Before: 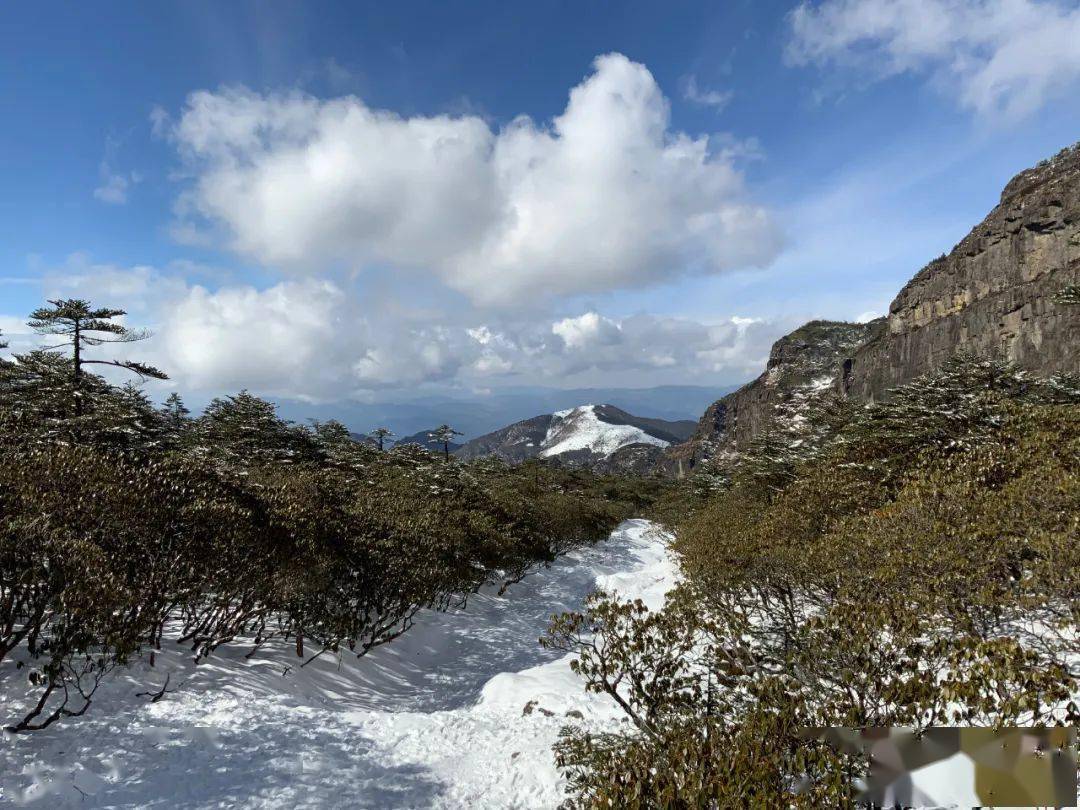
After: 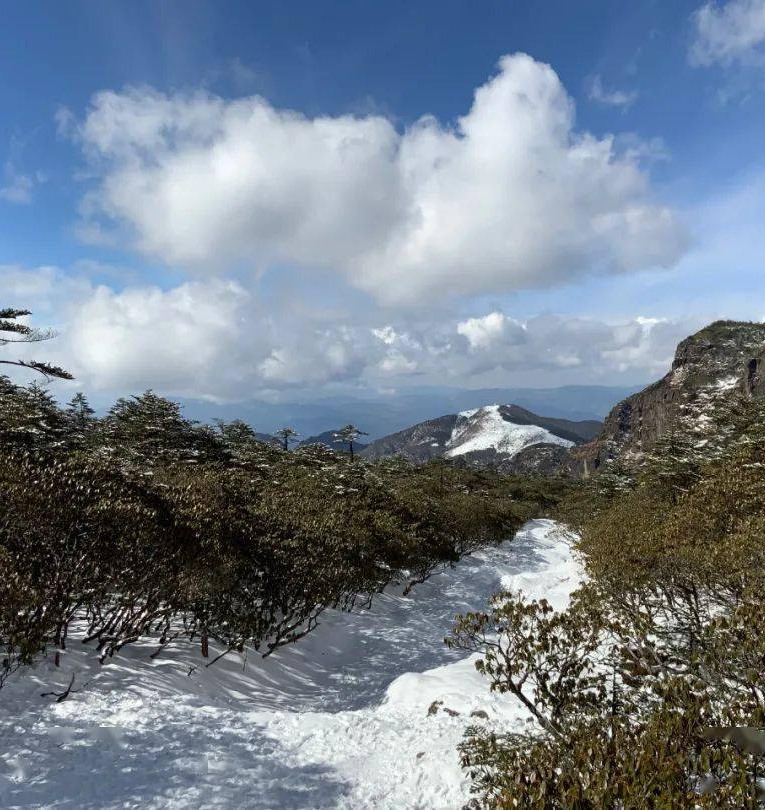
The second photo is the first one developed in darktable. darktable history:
crop and rotate: left 8.949%, right 20.194%
